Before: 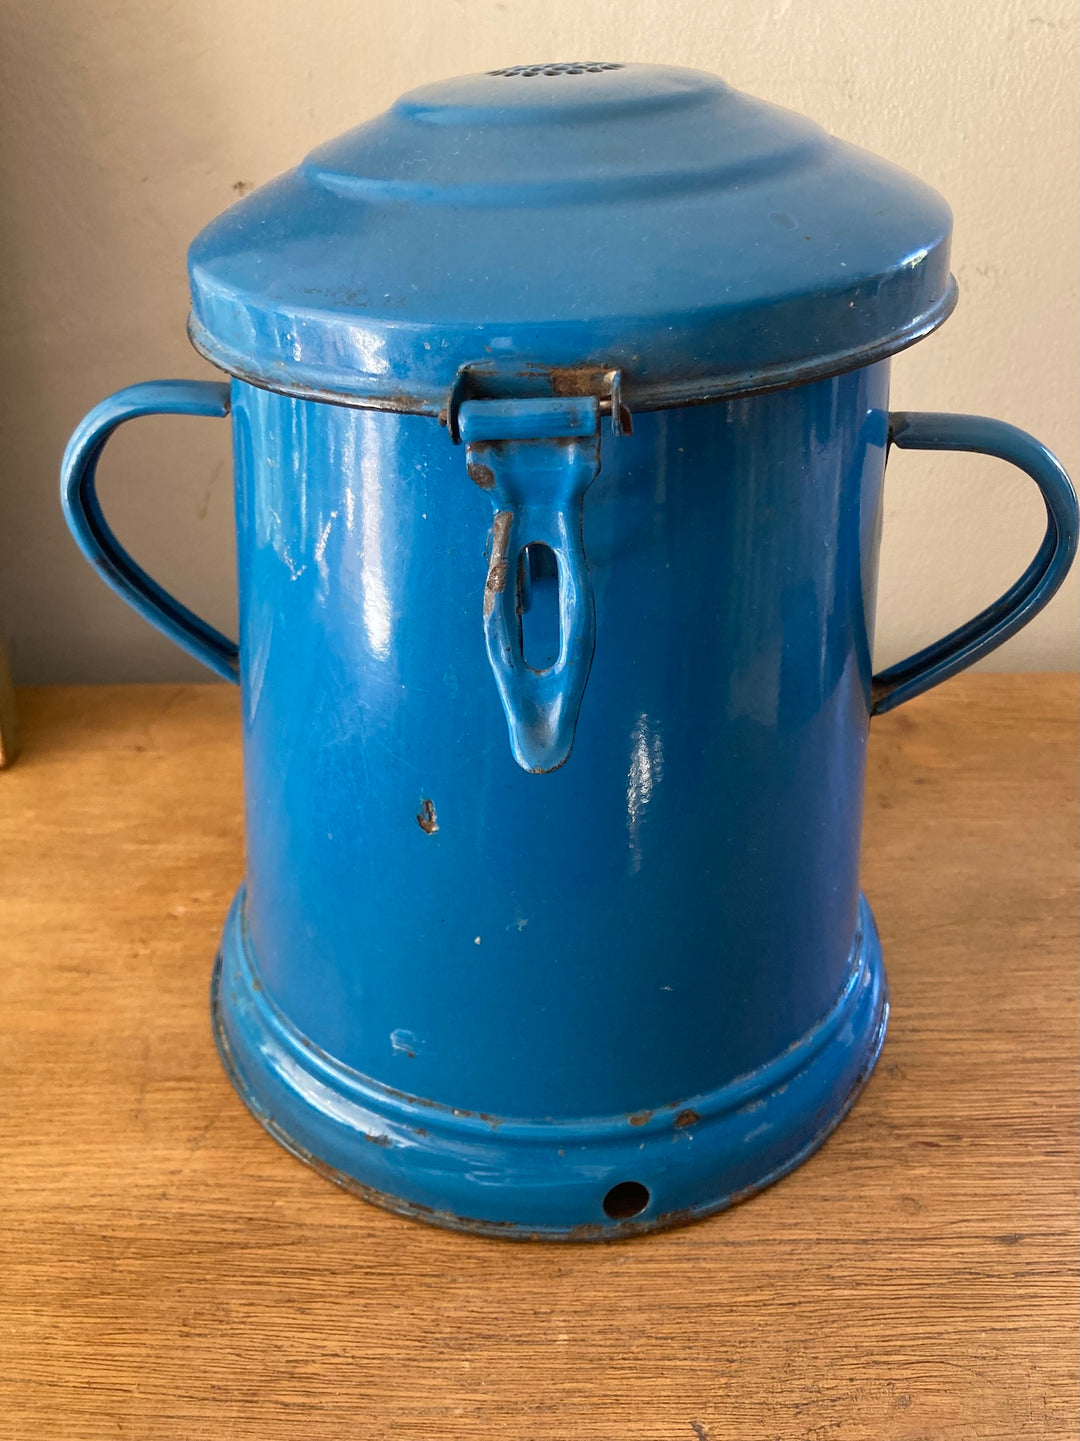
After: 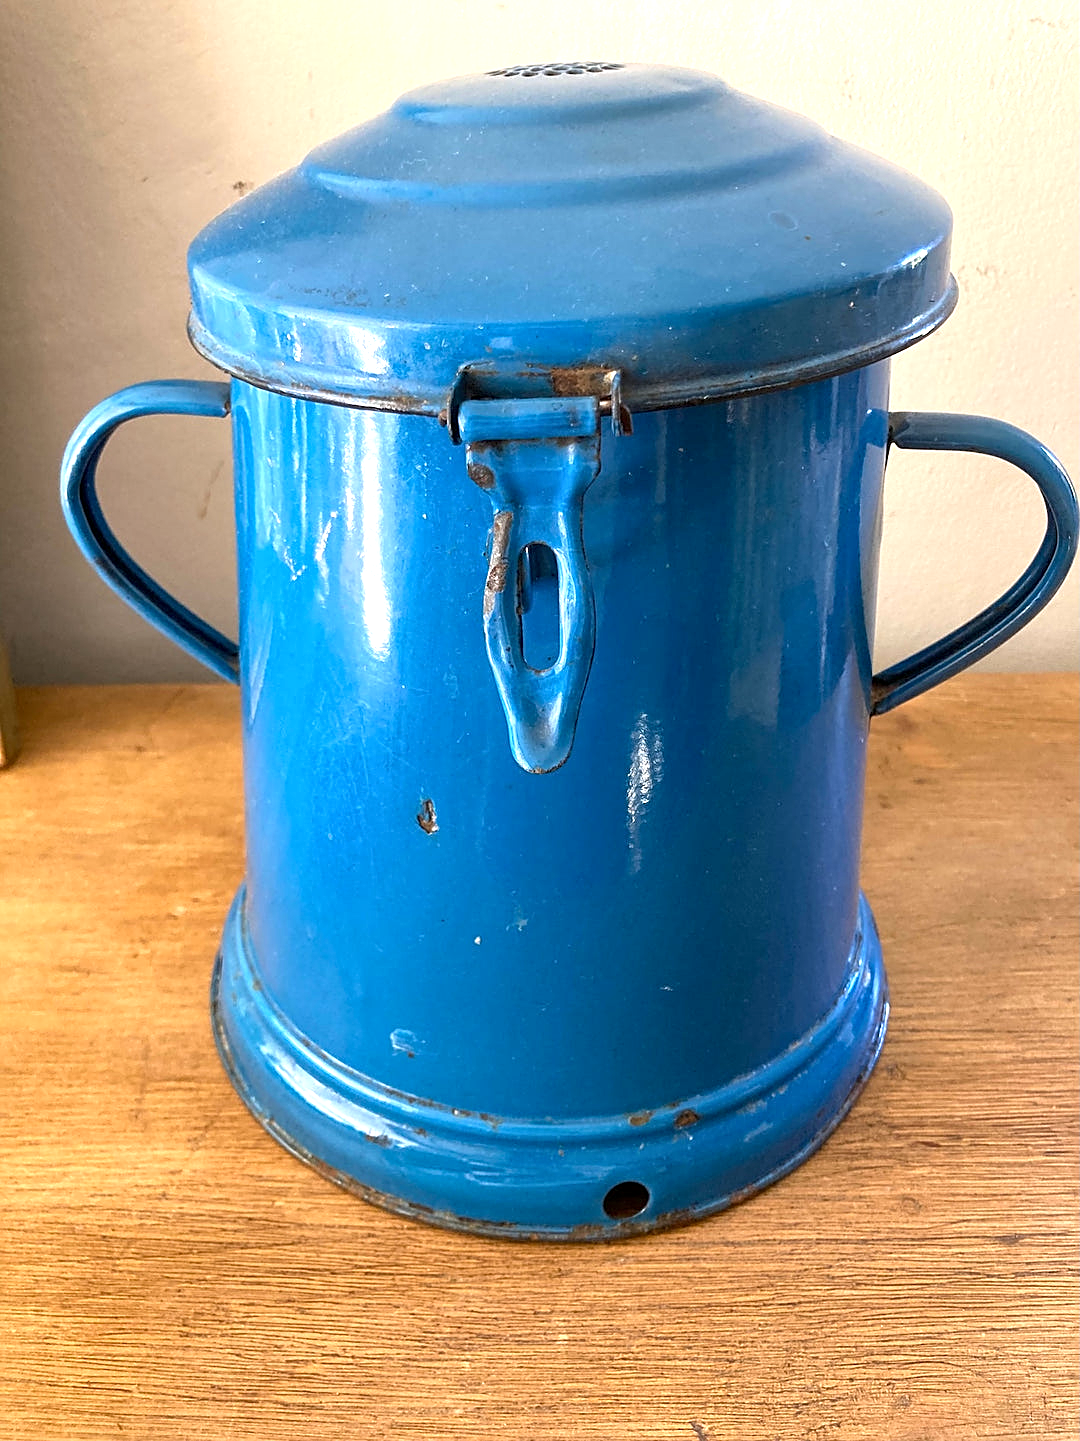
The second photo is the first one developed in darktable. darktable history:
sharpen: on, module defaults
exposure: exposure 0.636 EV, compensate highlight preservation false
local contrast: highlights 100%, shadows 100%, detail 120%, midtone range 0.2
white balance: red 0.983, blue 1.036
